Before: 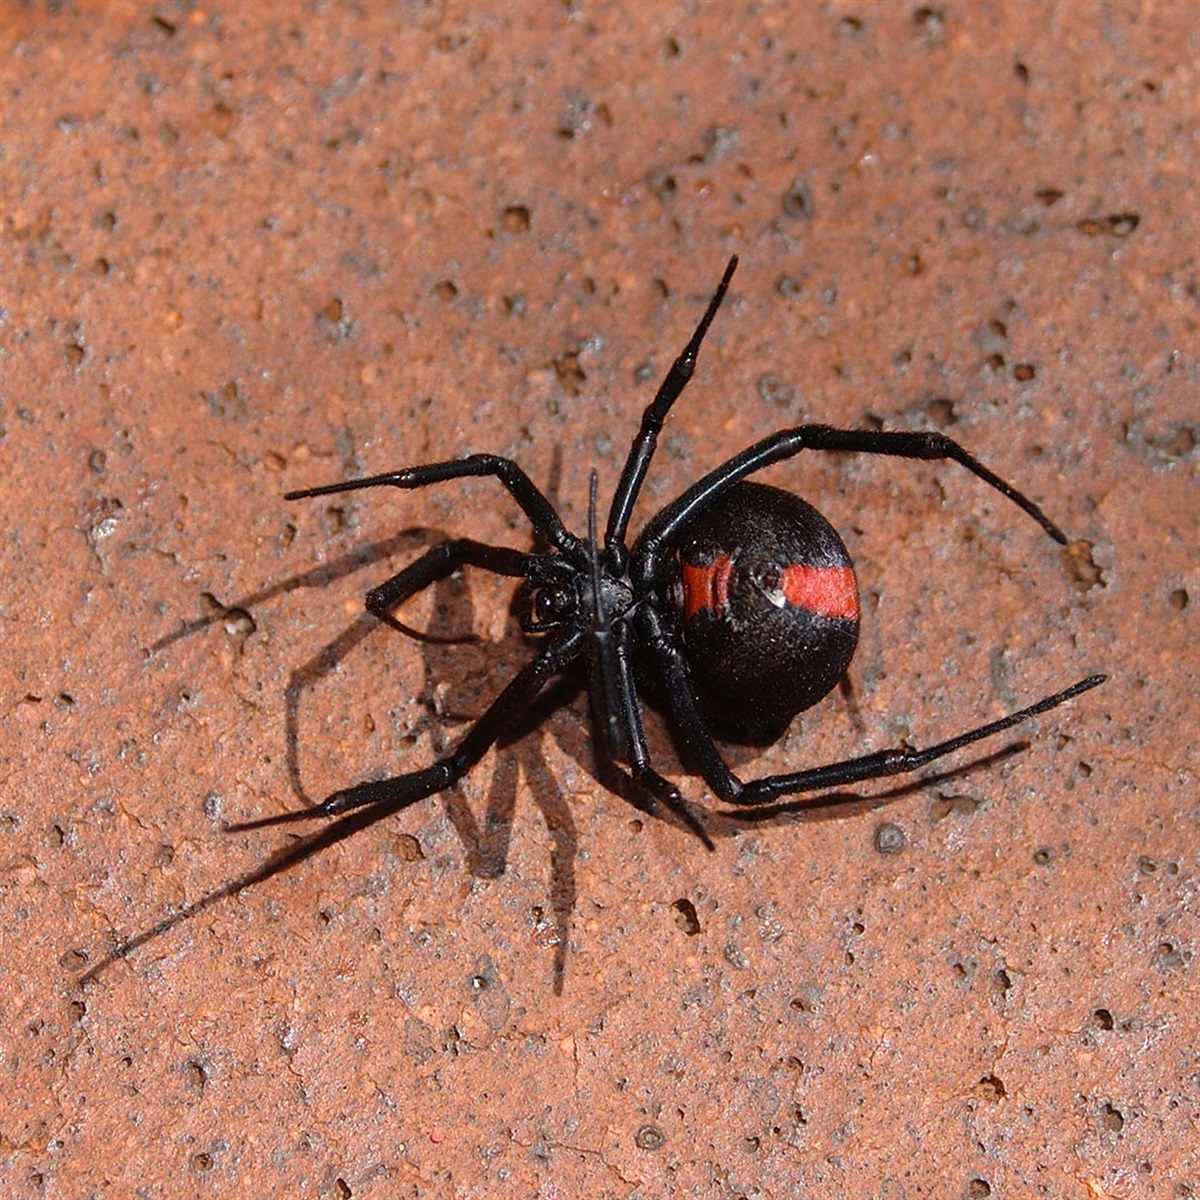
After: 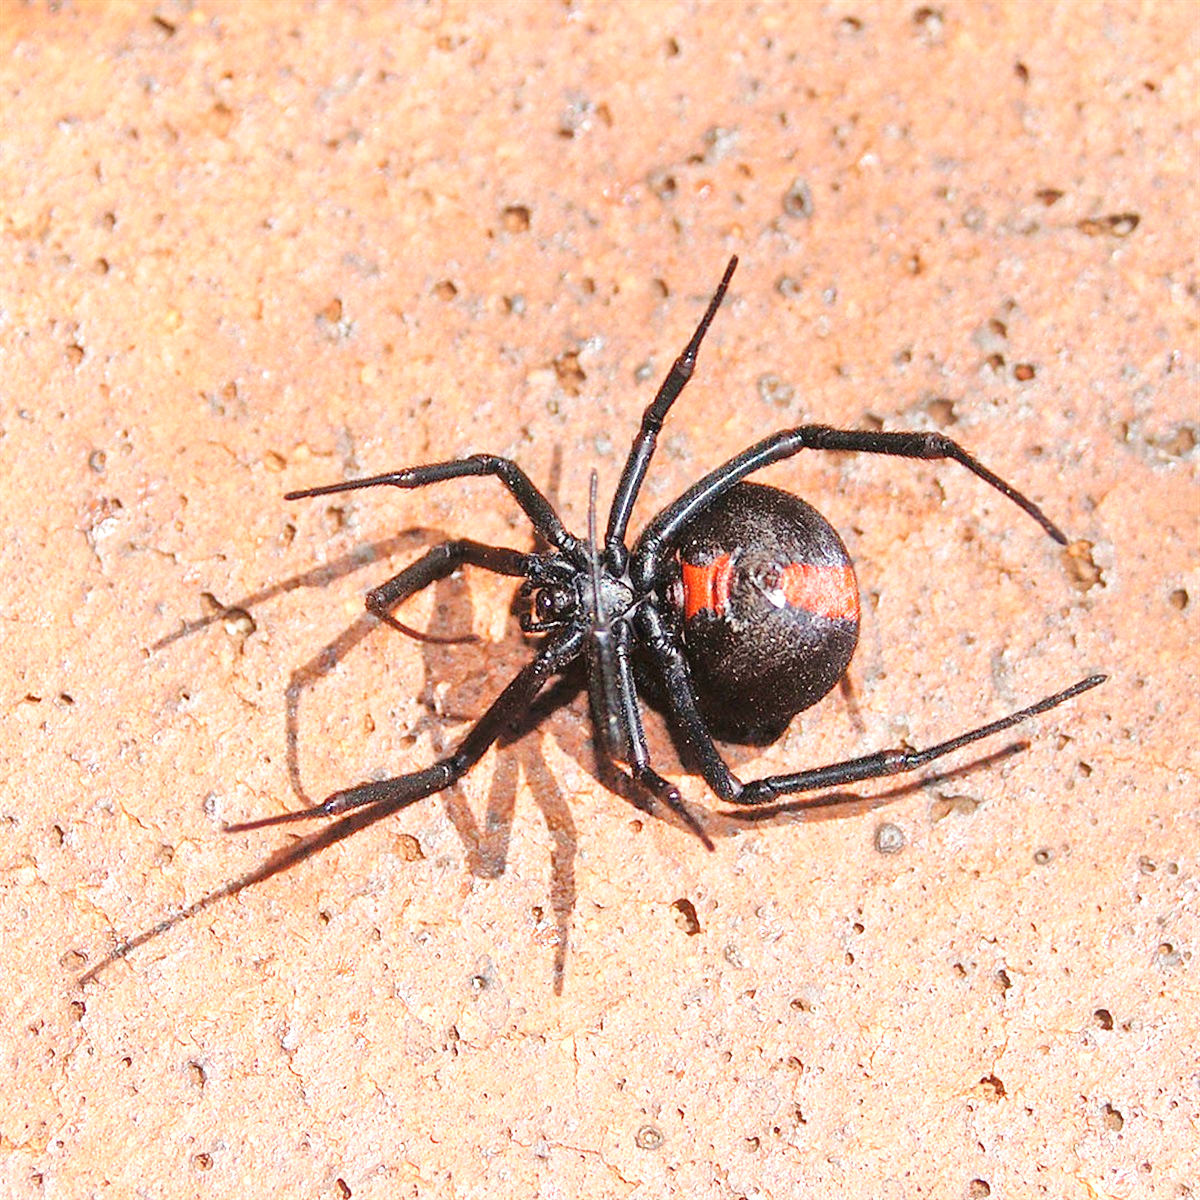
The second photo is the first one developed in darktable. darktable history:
exposure: black level correction 0, exposure 1.1 EV, compensate highlight preservation false
base curve: curves: ch0 [(0, 0) (0.204, 0.334) (0.55, 0.733) (1, 1)], preserve colors none
white balance: emerald 1
tone equalizer: -7 EV 0.15 EV, -6 EV 0.6 EV, -5 EV 1.15 EV, -4 EV 1.33 EV, -3 EV 1.15 EV, -2 EV 0.6 EV, -1 EV 0.15 EV, mask exposure compensation -0.5 EV
